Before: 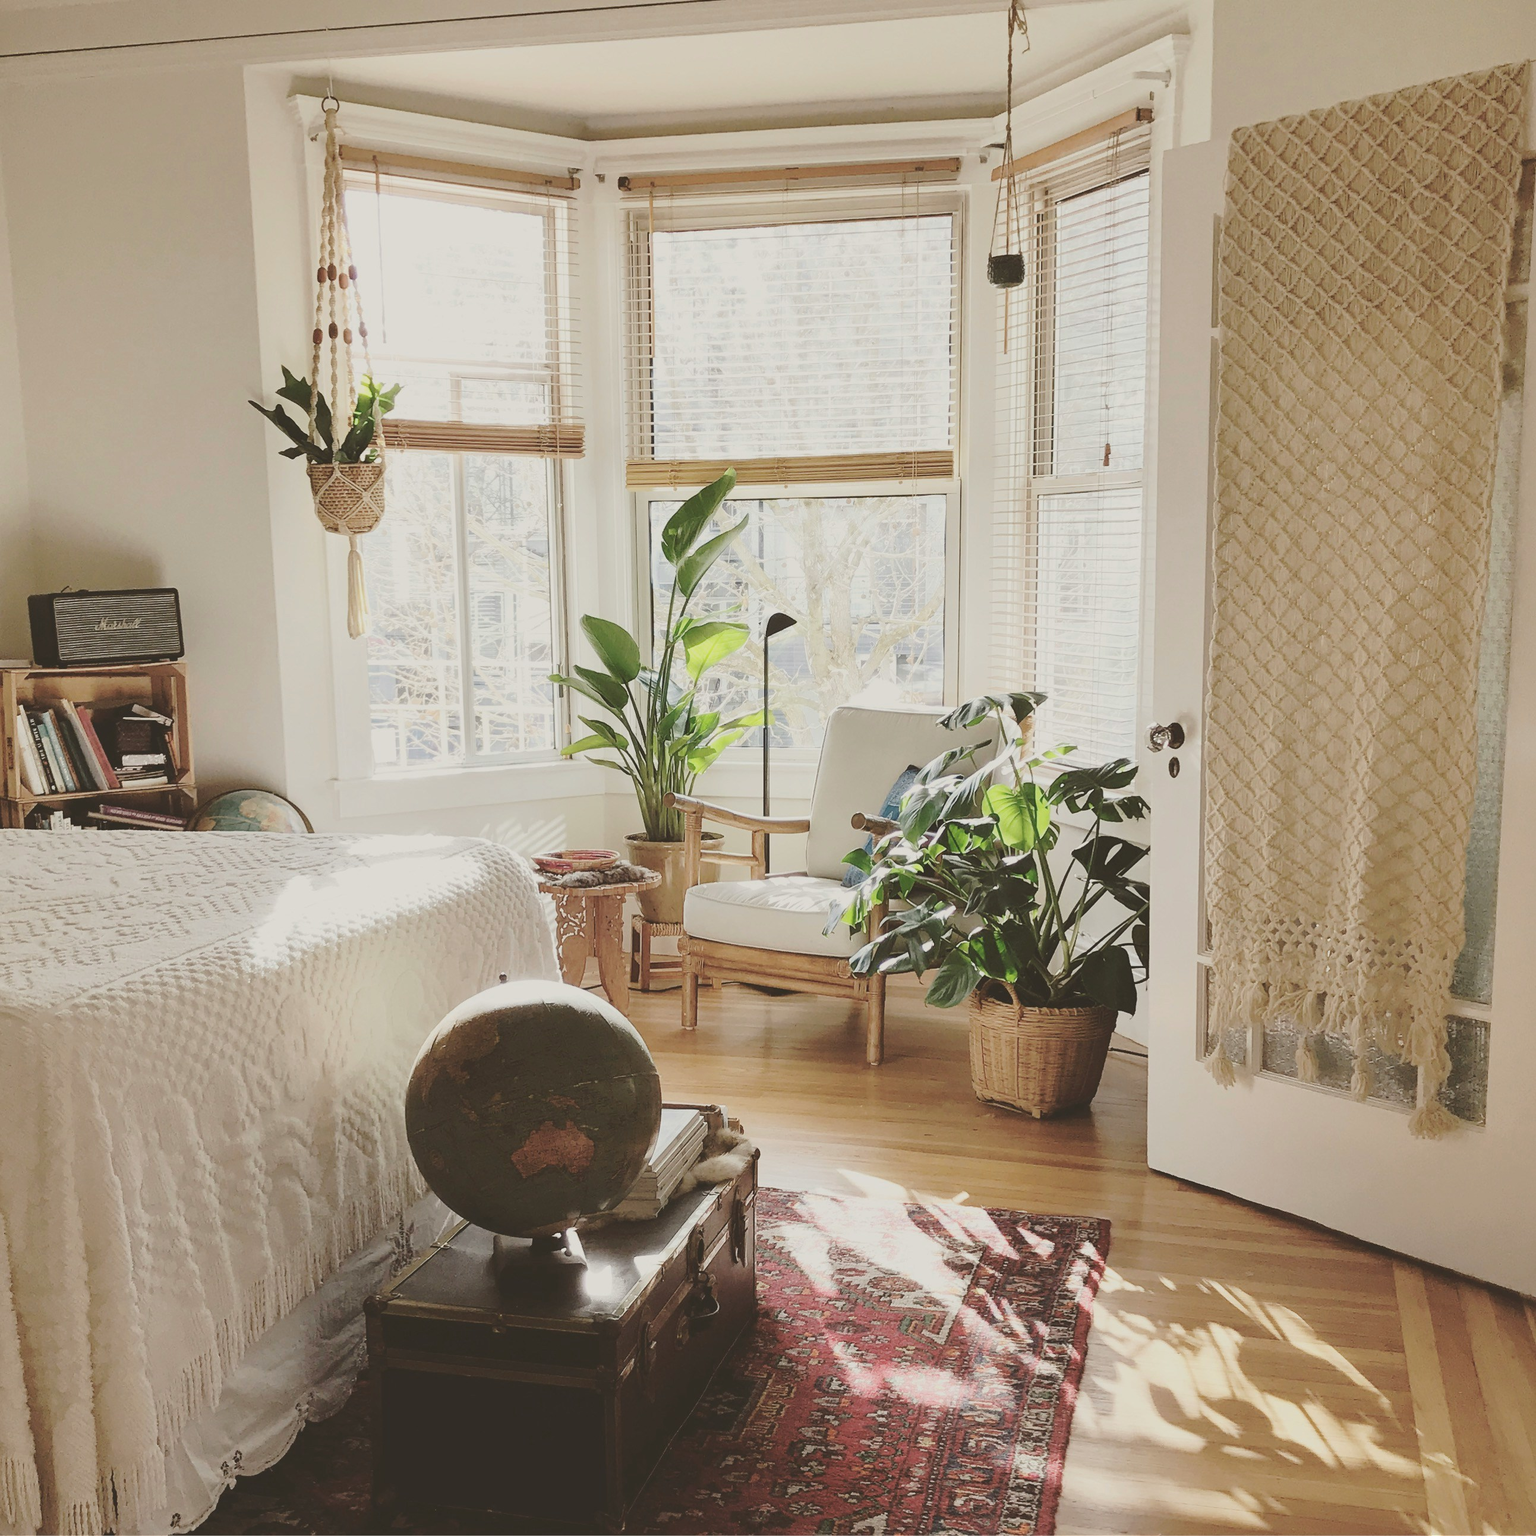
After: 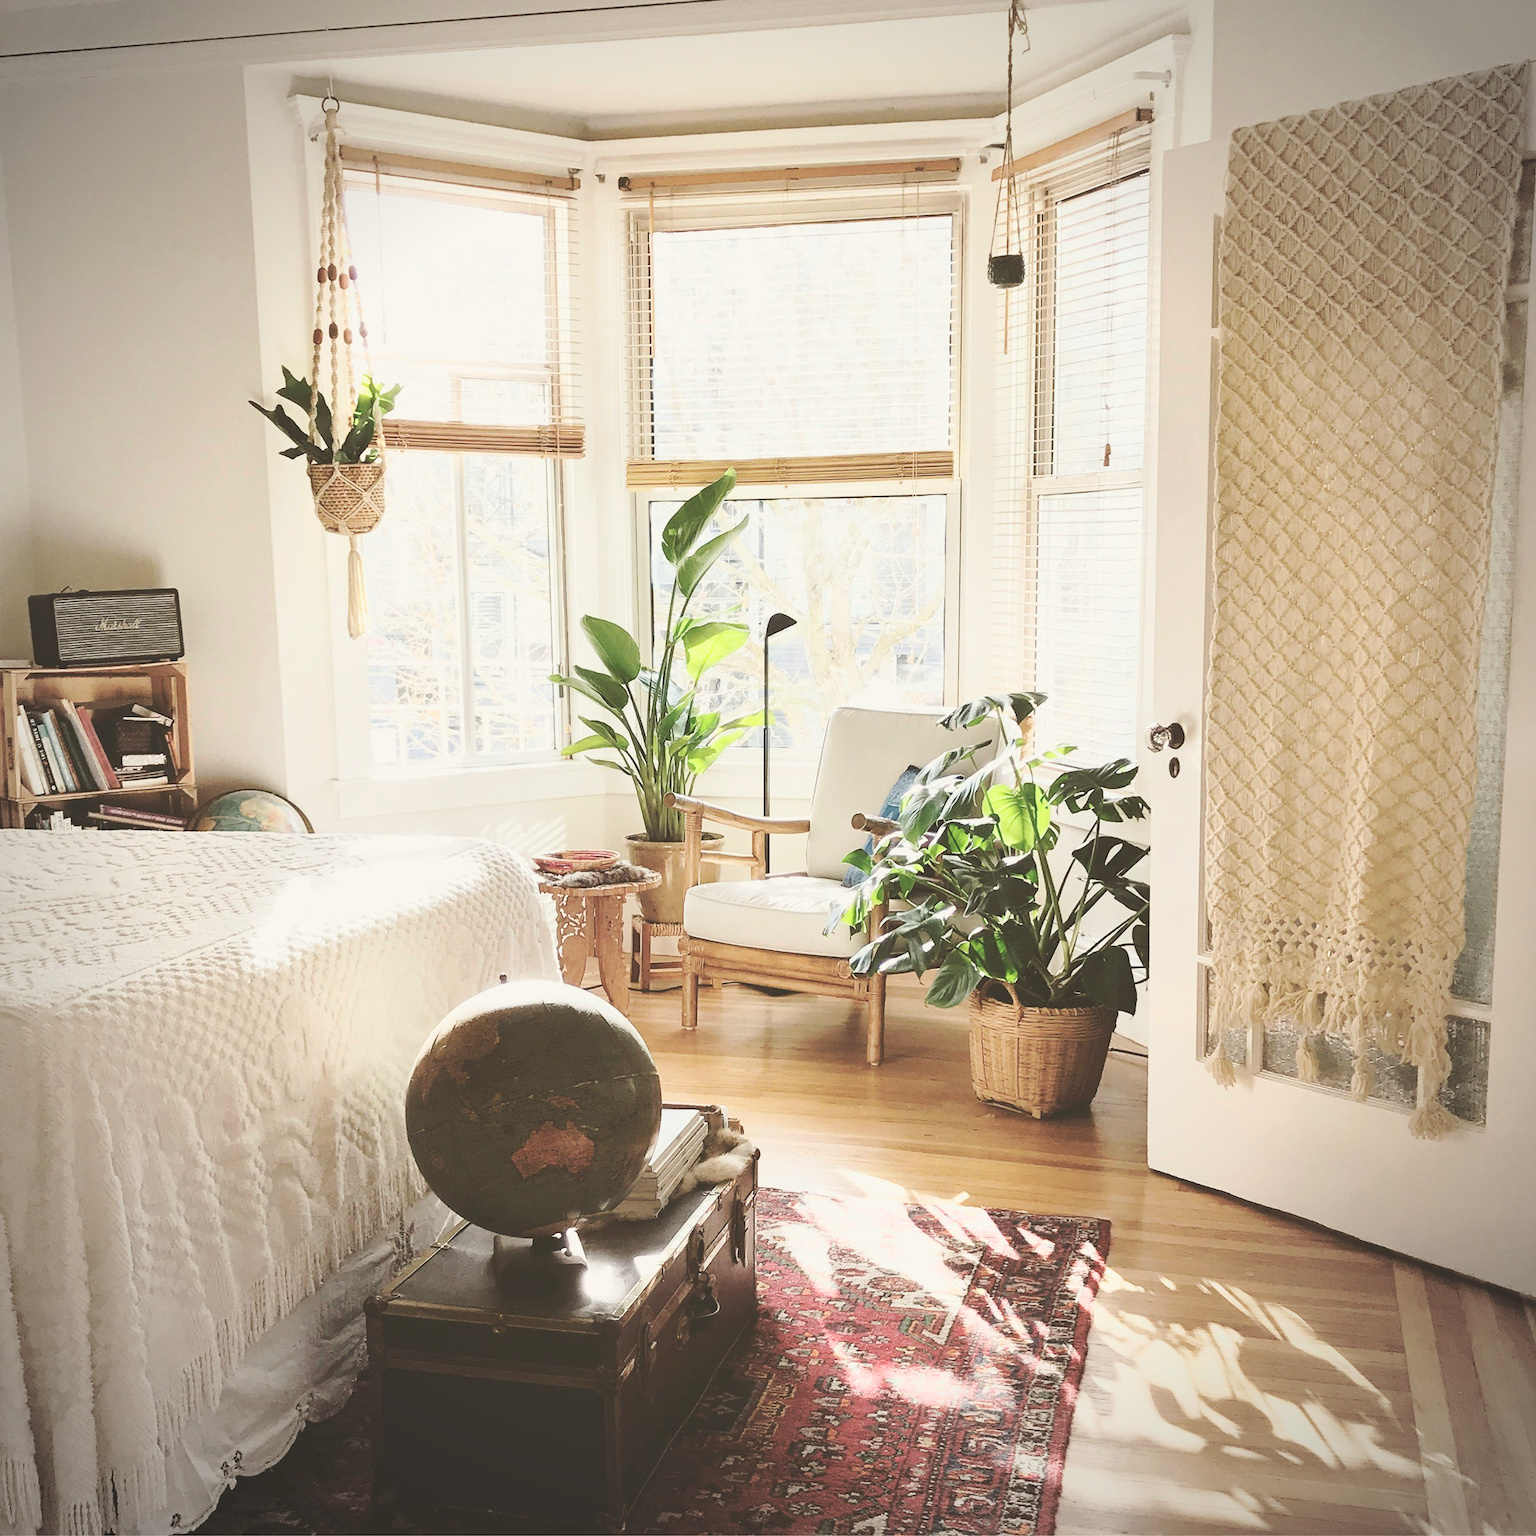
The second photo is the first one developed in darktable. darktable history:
base curve: curves: ch0 [(0, 0) (0.557, 0.834) (1, 1)]
vignetting: on, module defaults
